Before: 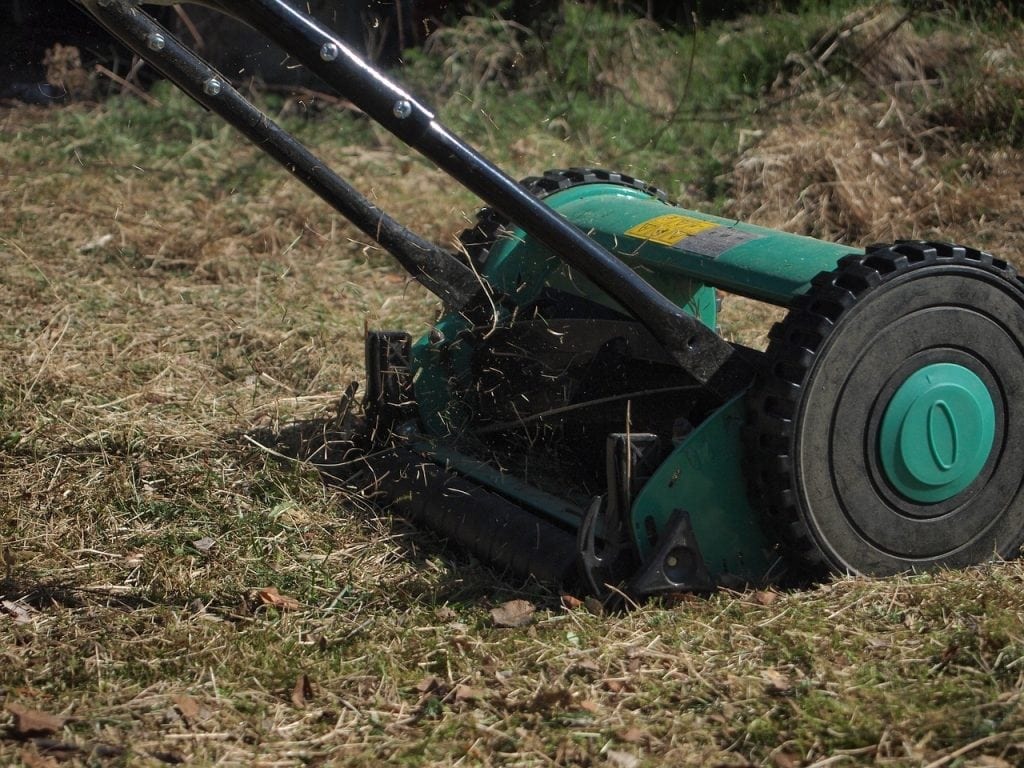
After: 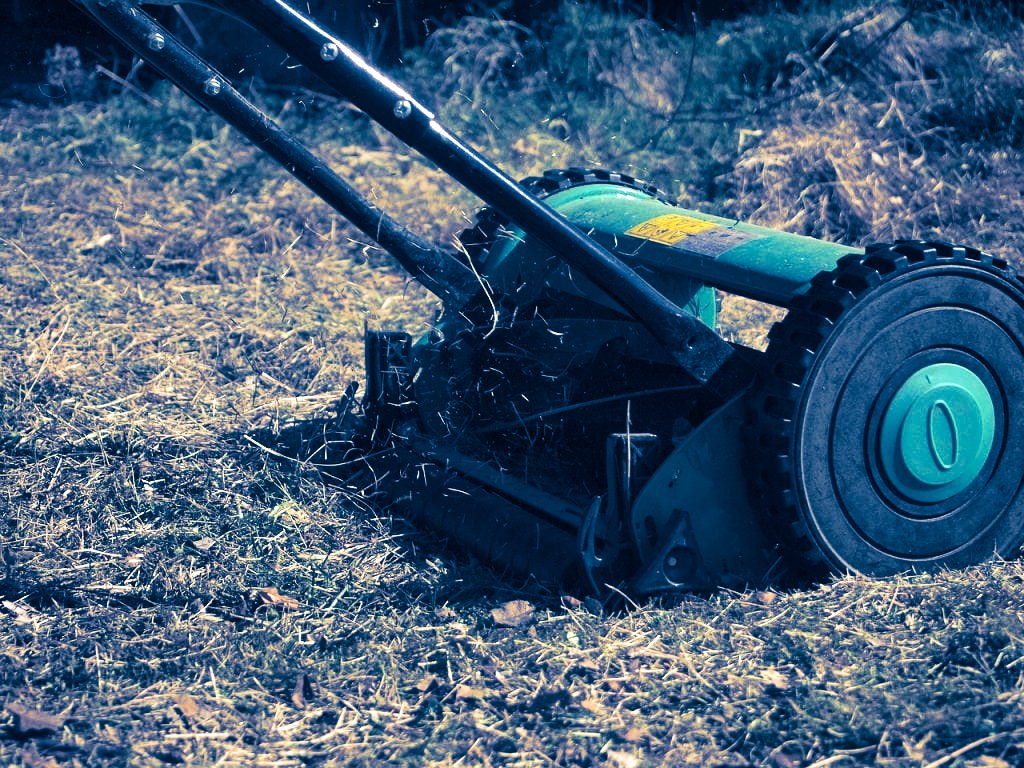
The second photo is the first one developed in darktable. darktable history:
exposure: black level correction 0, exposure 1 EV, compensate exposure bias true, compensate highlight preservation false
split-toning: shadows › hue 226.8°, shadows › saturation 1, highlights › saturation 0, balance -61.41
